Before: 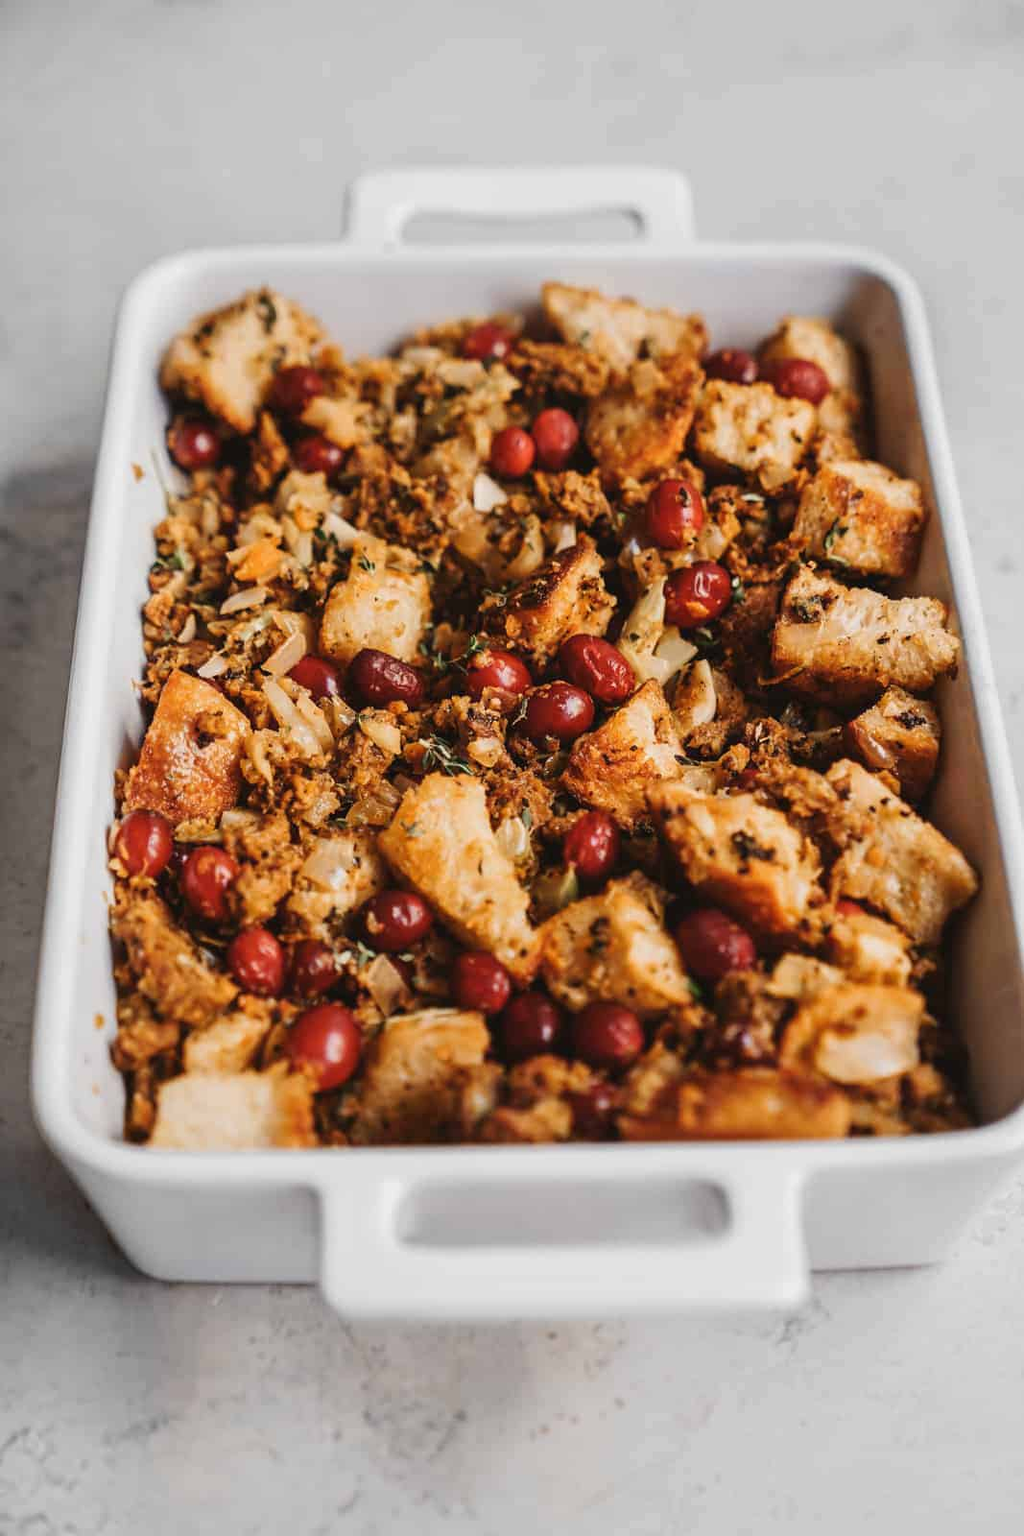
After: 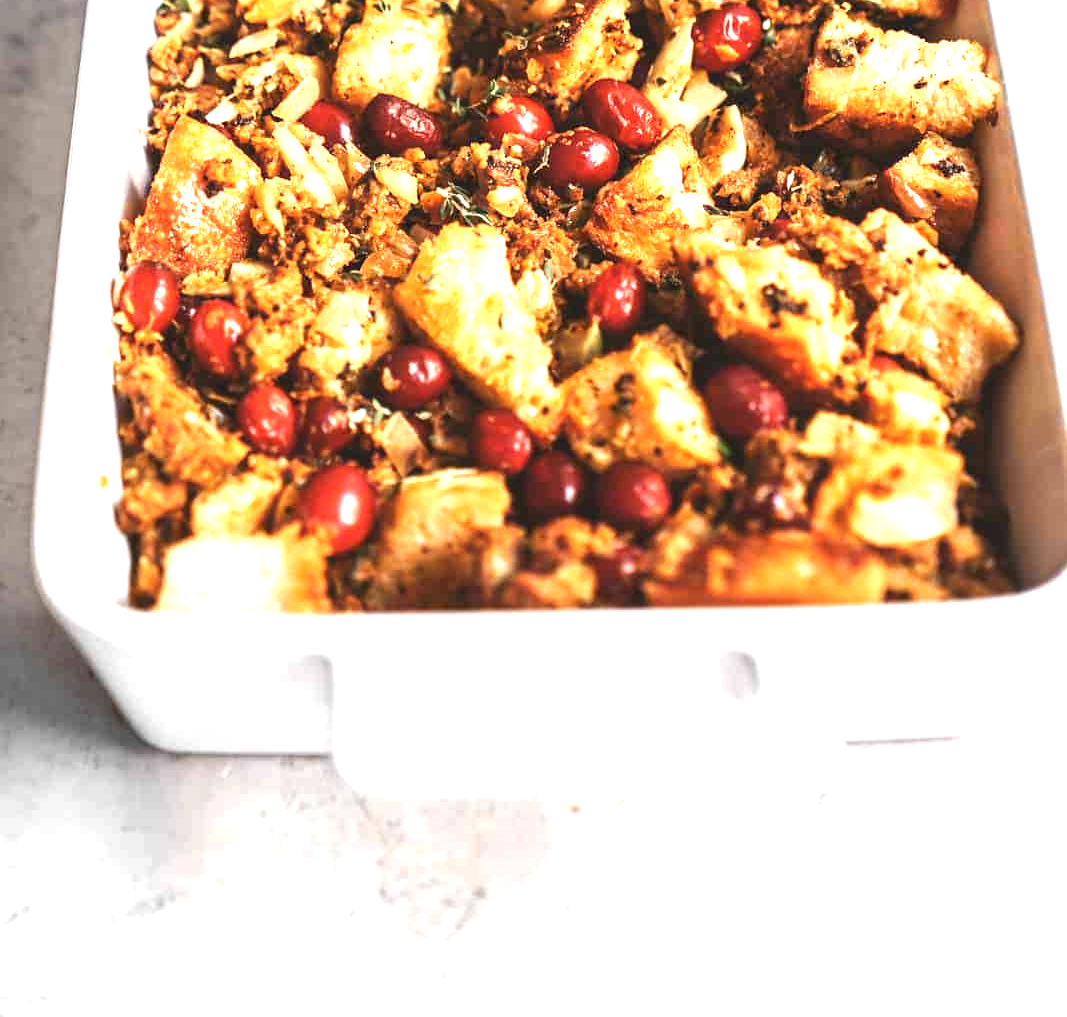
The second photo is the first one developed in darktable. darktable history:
exposure: black level correction 0, exposure 1.45 EV, compensate exposure bias true, compensate highlight preservation false
color balance: input saturation 99%
crop and rotate: top 36.435%
tone equalizer: on, module defaults
